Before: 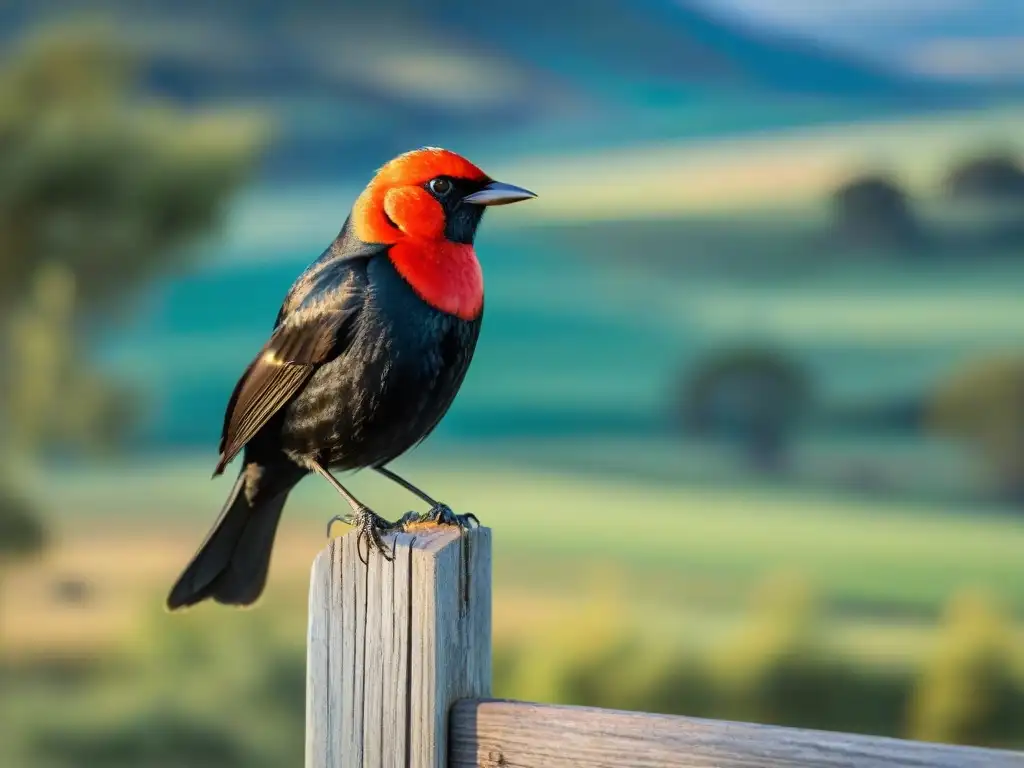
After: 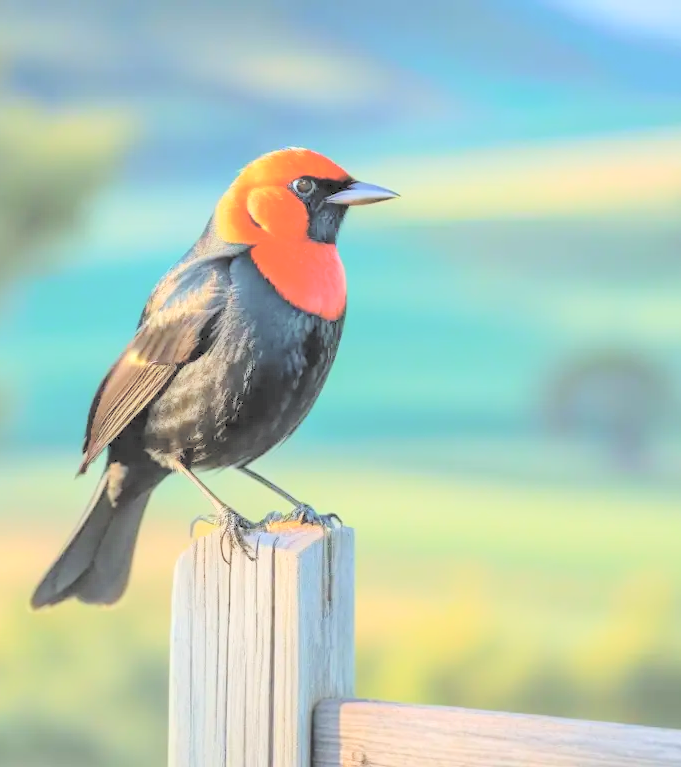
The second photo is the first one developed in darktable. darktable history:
contrast brightness saturation: brightness 0.983
crop and rotate: left 13.472%, right 19.954%
